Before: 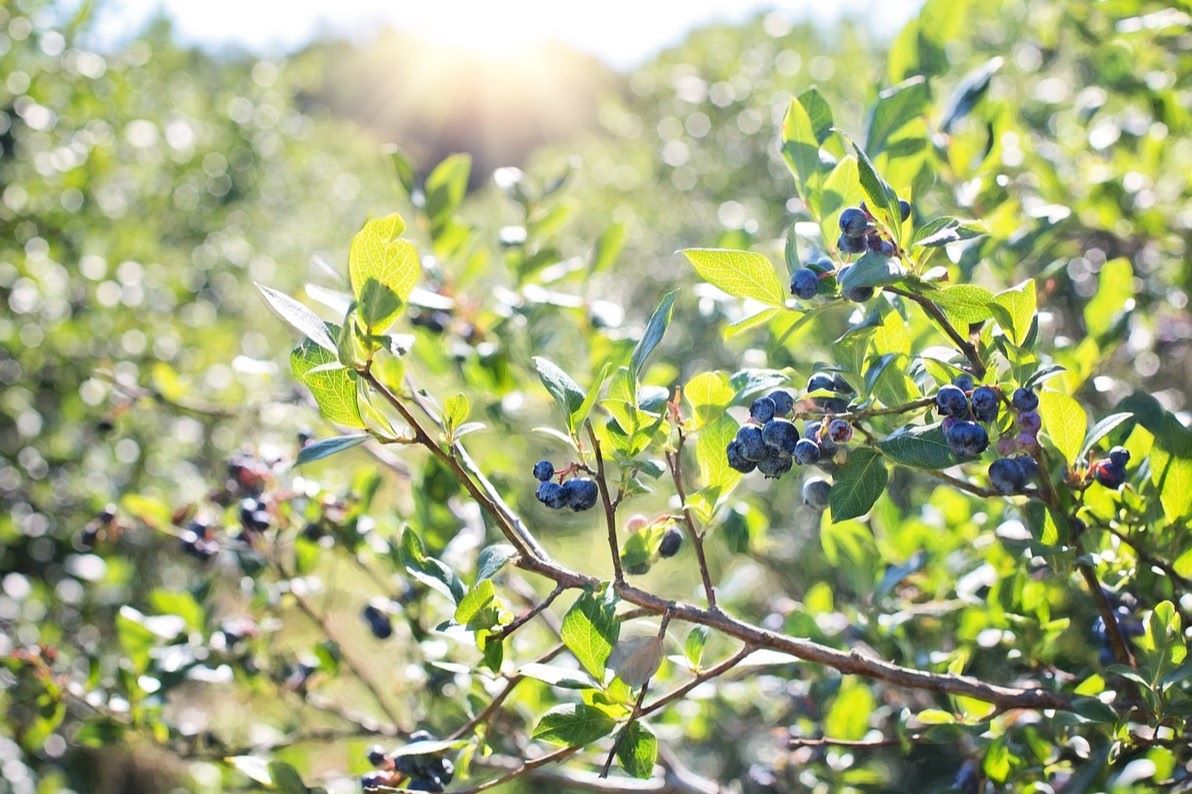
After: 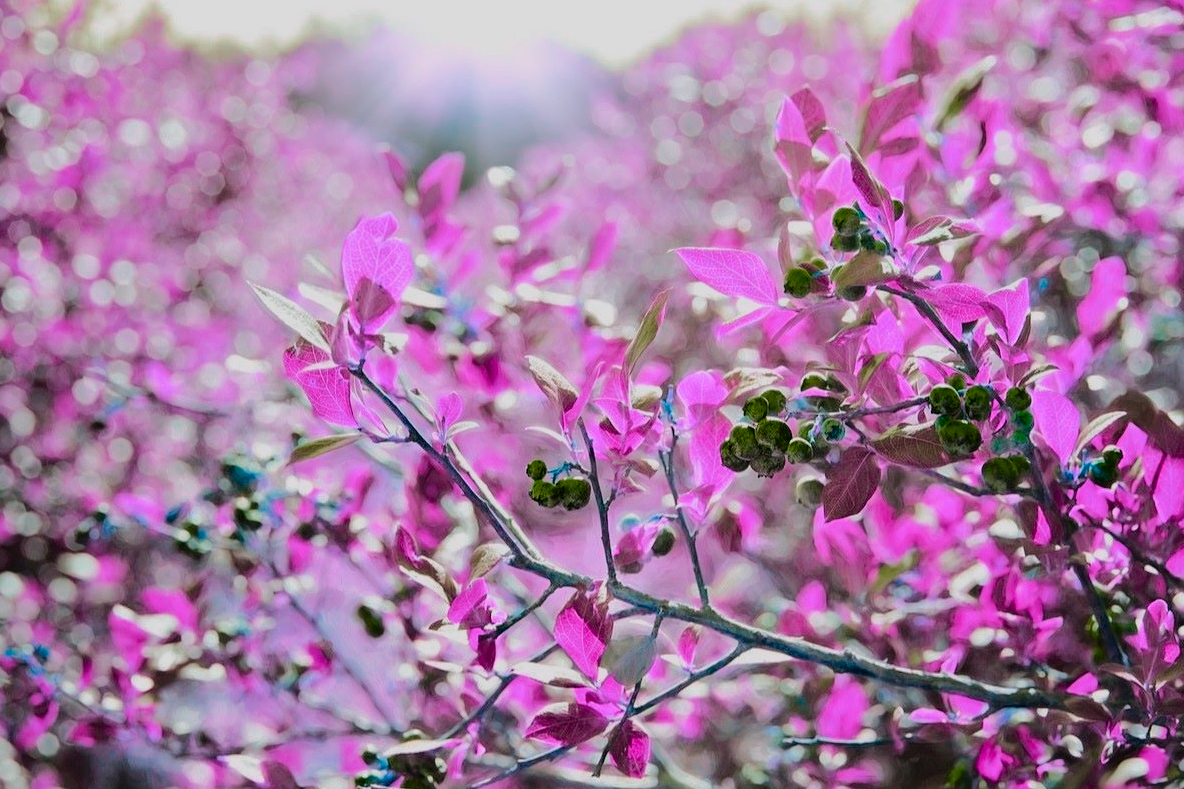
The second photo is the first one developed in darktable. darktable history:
crop and rotate: left 0.603%, top 0.307%, bottom 0.27%
color balance rgb: perceptual saturation grading › global saturation 30.828%, hue shift -148.77°, contrast 34.622%, saturation formula JzAzBz (2021)
tone equalizer: -8 EV -0.017 EV, -7 EV 0.04 EV, -6 EV -0.006 EV, -5 EV 0.004 EV, -4 EV -0.032 EV, -3 EV -0.23 EV, -2 EV -0.649 EV, -1 EV -1.01 EV, +0 EV -0.966 EV, edges refinement/feathering 500, mask exposure compensation -1.57 EV, preserve details no
